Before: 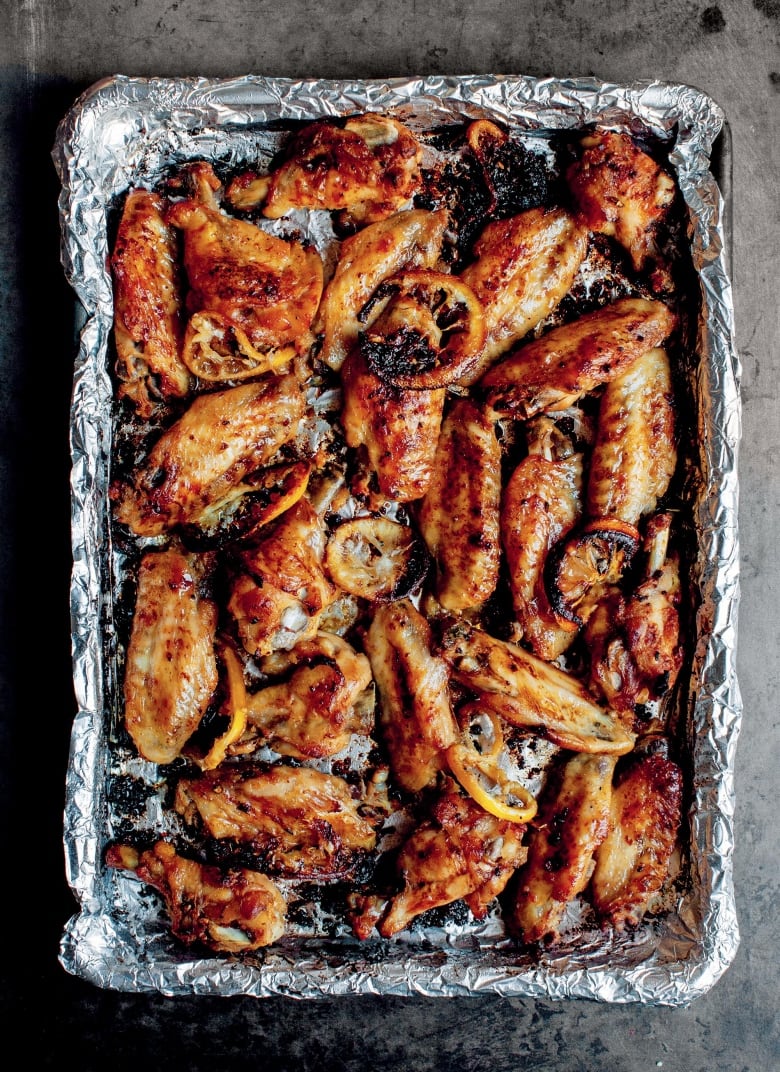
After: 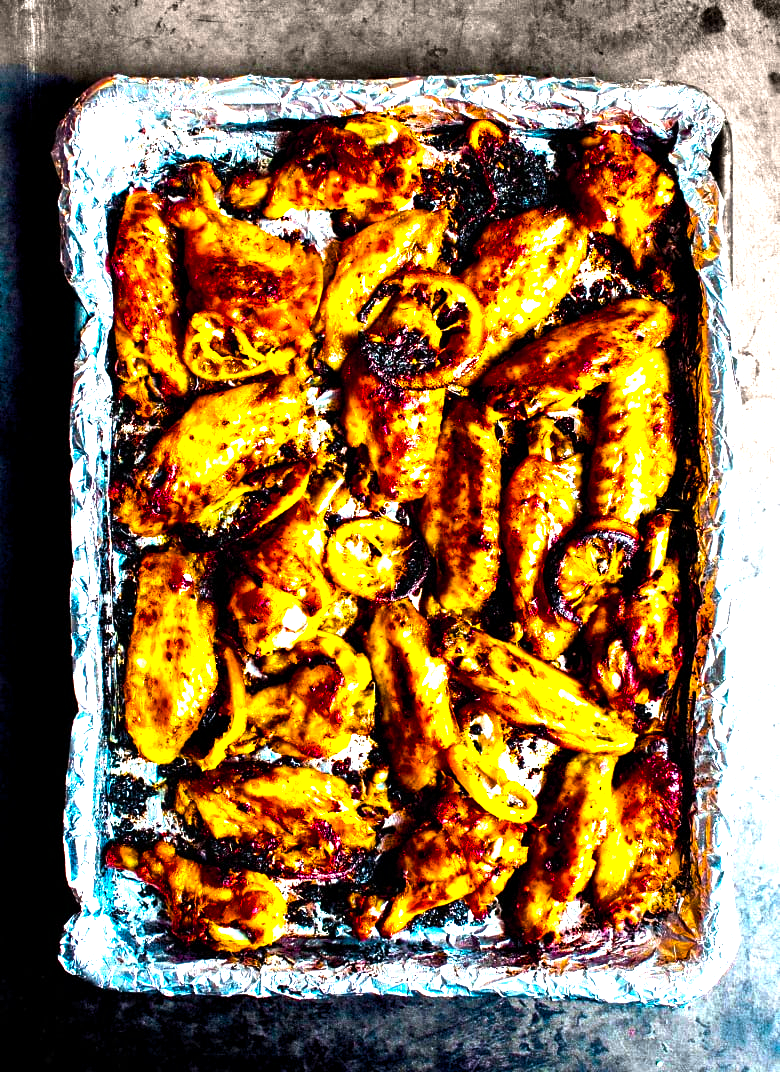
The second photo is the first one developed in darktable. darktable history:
color balance rgb: linear chroma grading › global chroma 20%, perceptual saturation grading › global saturation 65%, perceptual saturation grading › highlights 60%, perceptual saturation grading › mid-tones 50%, perceptual saturation grading › shadows 50%, perceptual brilliance grading › global brilliance 30%, perceptual brilliance grading › highlights 50%, perceptual brilliance grading › mid-tones 50%, perceptual brilliance grading › shadows -22%, global vibrance 20%
